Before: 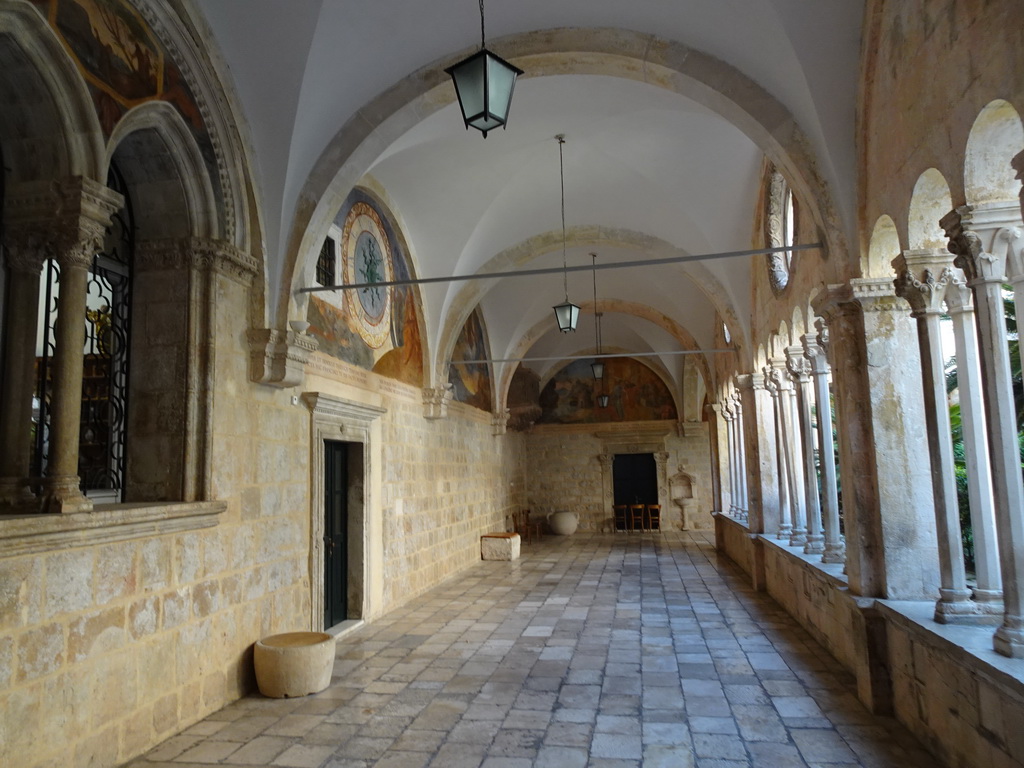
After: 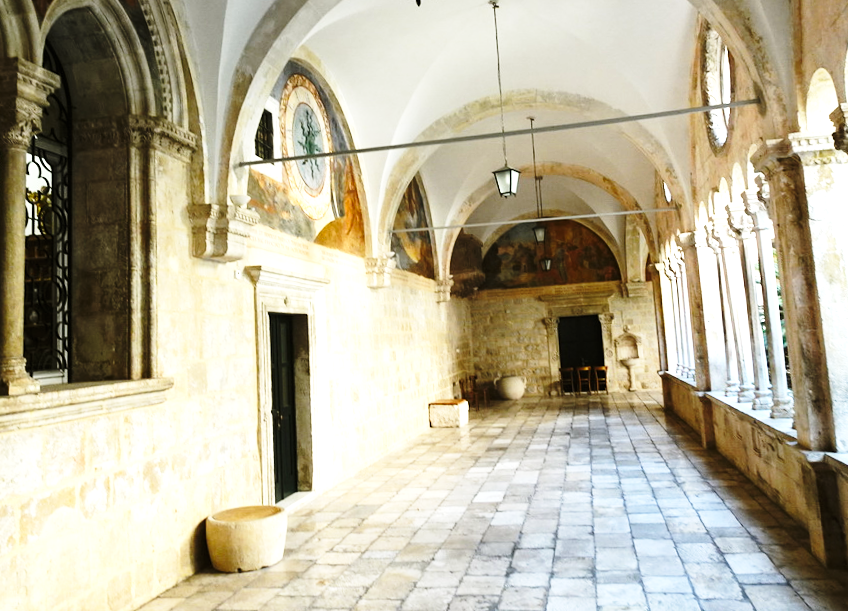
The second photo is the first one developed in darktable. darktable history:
levels: levels [0.026, 0.507, 0.987]
color balance: mode lift, gamma, gain (sRGB), lift [1.04, 1, 1, 0.97], gamma [1.01, 1, 1, 0.97], gain [0.96, 1, 1, 0.97]
exposure: exposure 0.657 EV, compensate highlight preservation false
base curve: curves: ch0 [(0, 0) (0.028, 0.03) (0.121, 0.232) (0.46, 0.748) (0.859, 0.968) (1, 1)], preserve colors none
tone equalizer: -8 EV -0.75 EV, -7 EV -0.7 EV, -6 EV -0.6 EV, -5 EV -0.4 EV, -3 EV 0.4 EV, -2 EV 0.6 EV, -1 EV 0.7 EV, +0 EV 0.75 EV, edges refinement/feathering 500, mask exposure compensation -1.57 EV, preserve details no
rotate and perspective: rotation -2°, crop left 0.022, crop right 0.978, crop top 0.049, crop bottom 0.951
crop and rotate: left 4.842%, top 15.51%, right 10.668%
